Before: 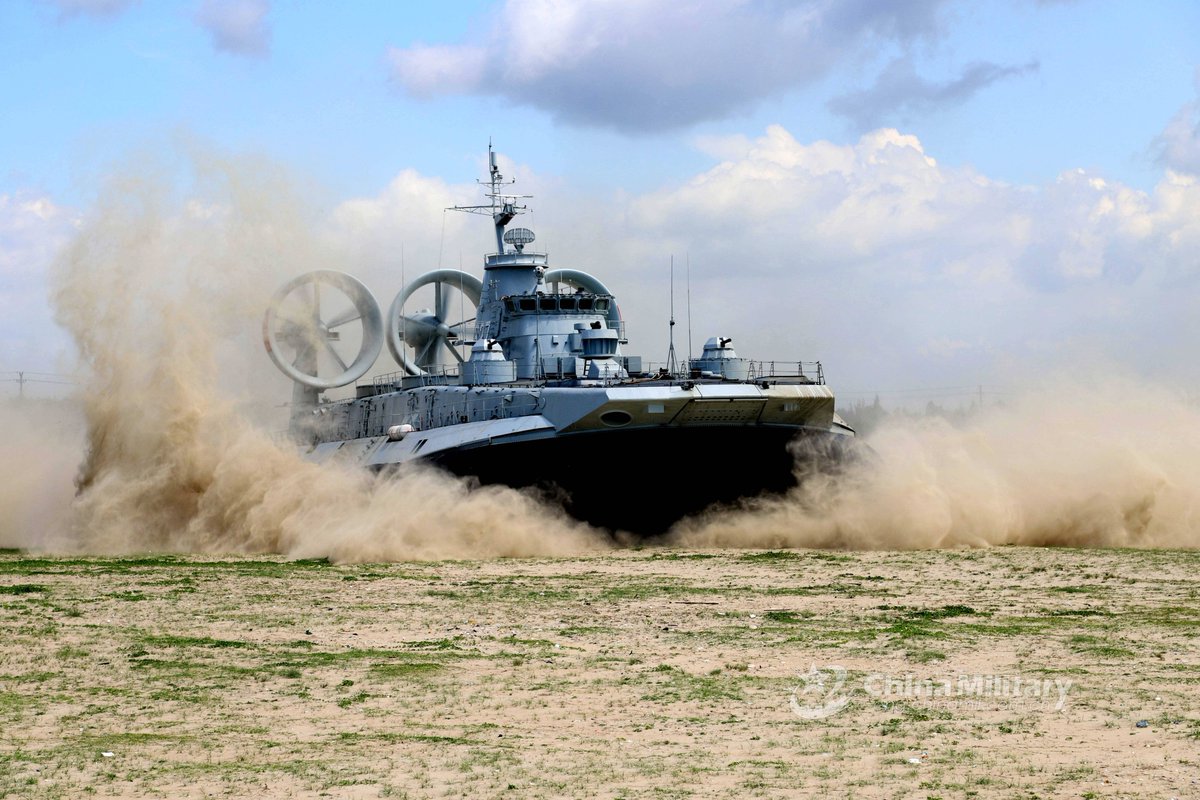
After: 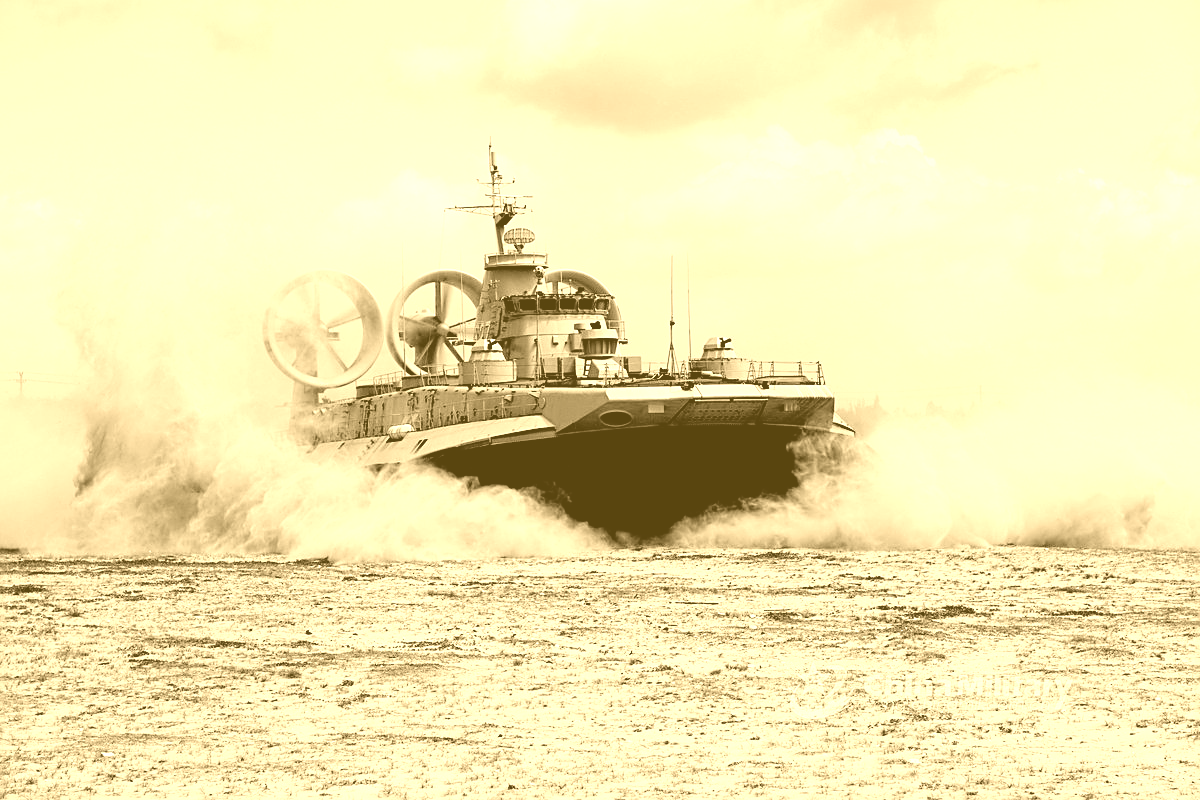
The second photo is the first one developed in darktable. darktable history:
filmic rgb: black relative exposure -7.82 EV, white relative exposure 4.29 EV, hardness 3.86, color science v6 (2022)
colorize: hue 36°, source mix 100%
sharpen: on, module defaults
